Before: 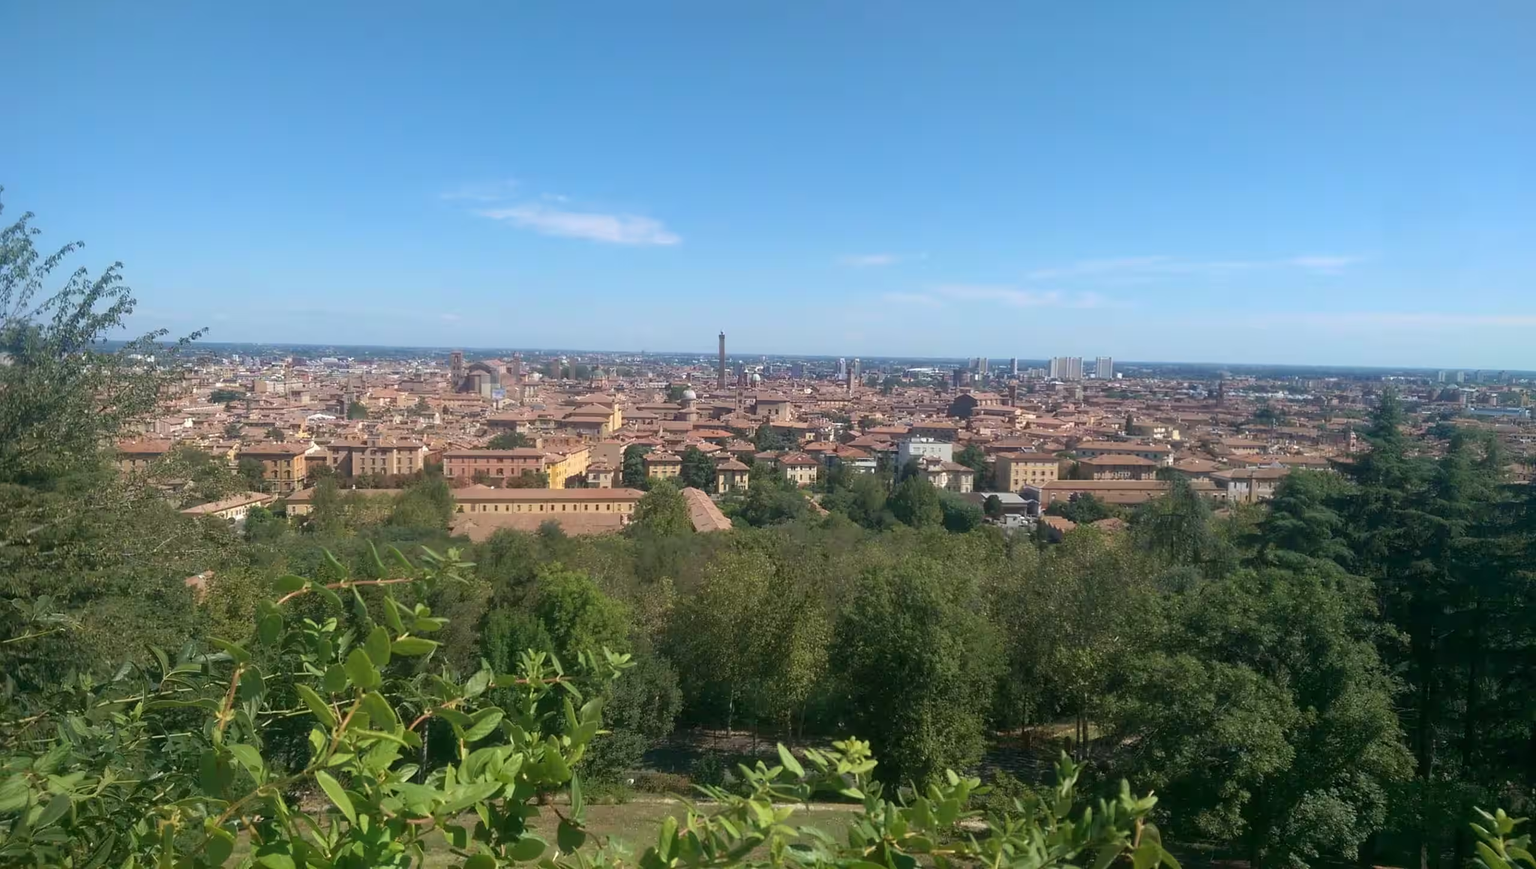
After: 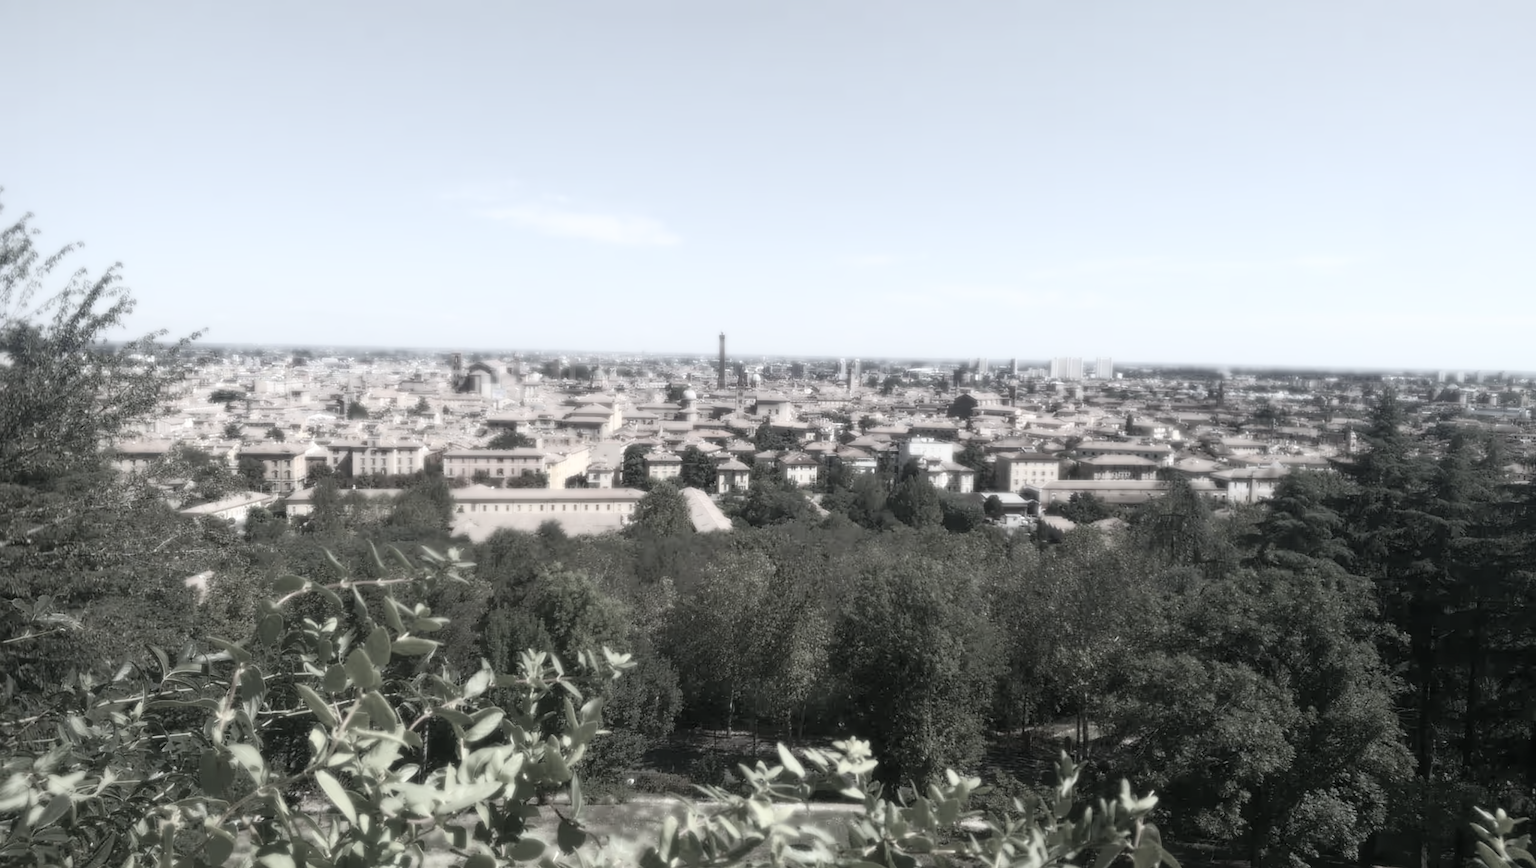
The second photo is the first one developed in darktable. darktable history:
color correction: saturation 0.2
white balance: red 0.983, blue 1.036
bloom: size 0%, threshold 54.82%, strength 8.31%
